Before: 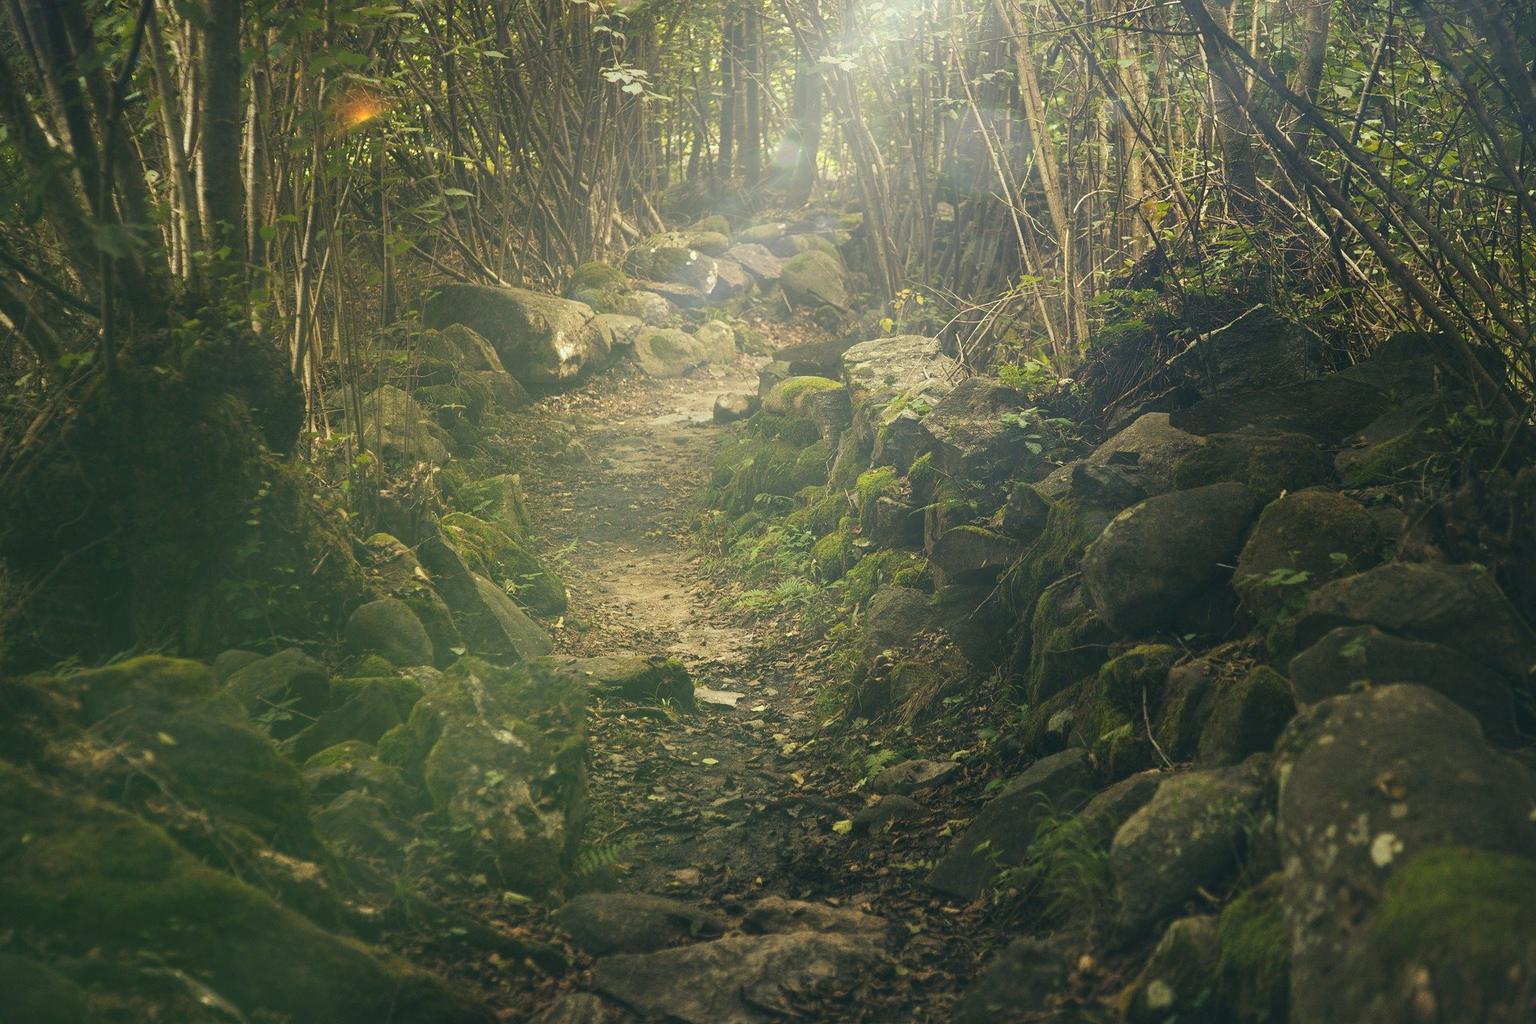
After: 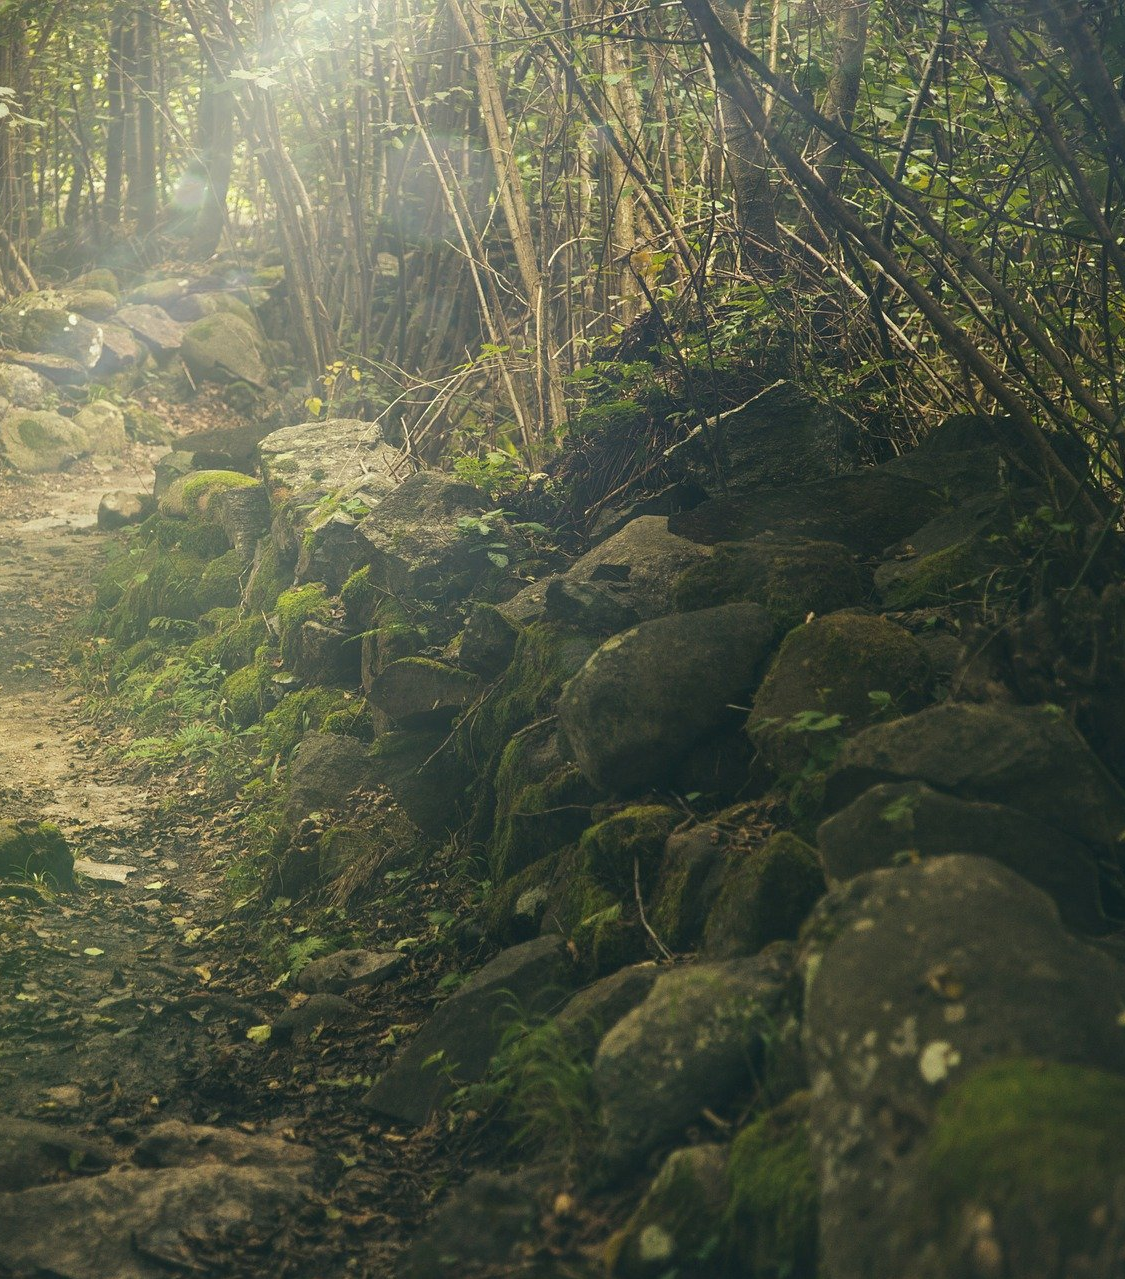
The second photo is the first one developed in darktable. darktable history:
color balance rgb: on, module defaults
crop: left 41.402%
